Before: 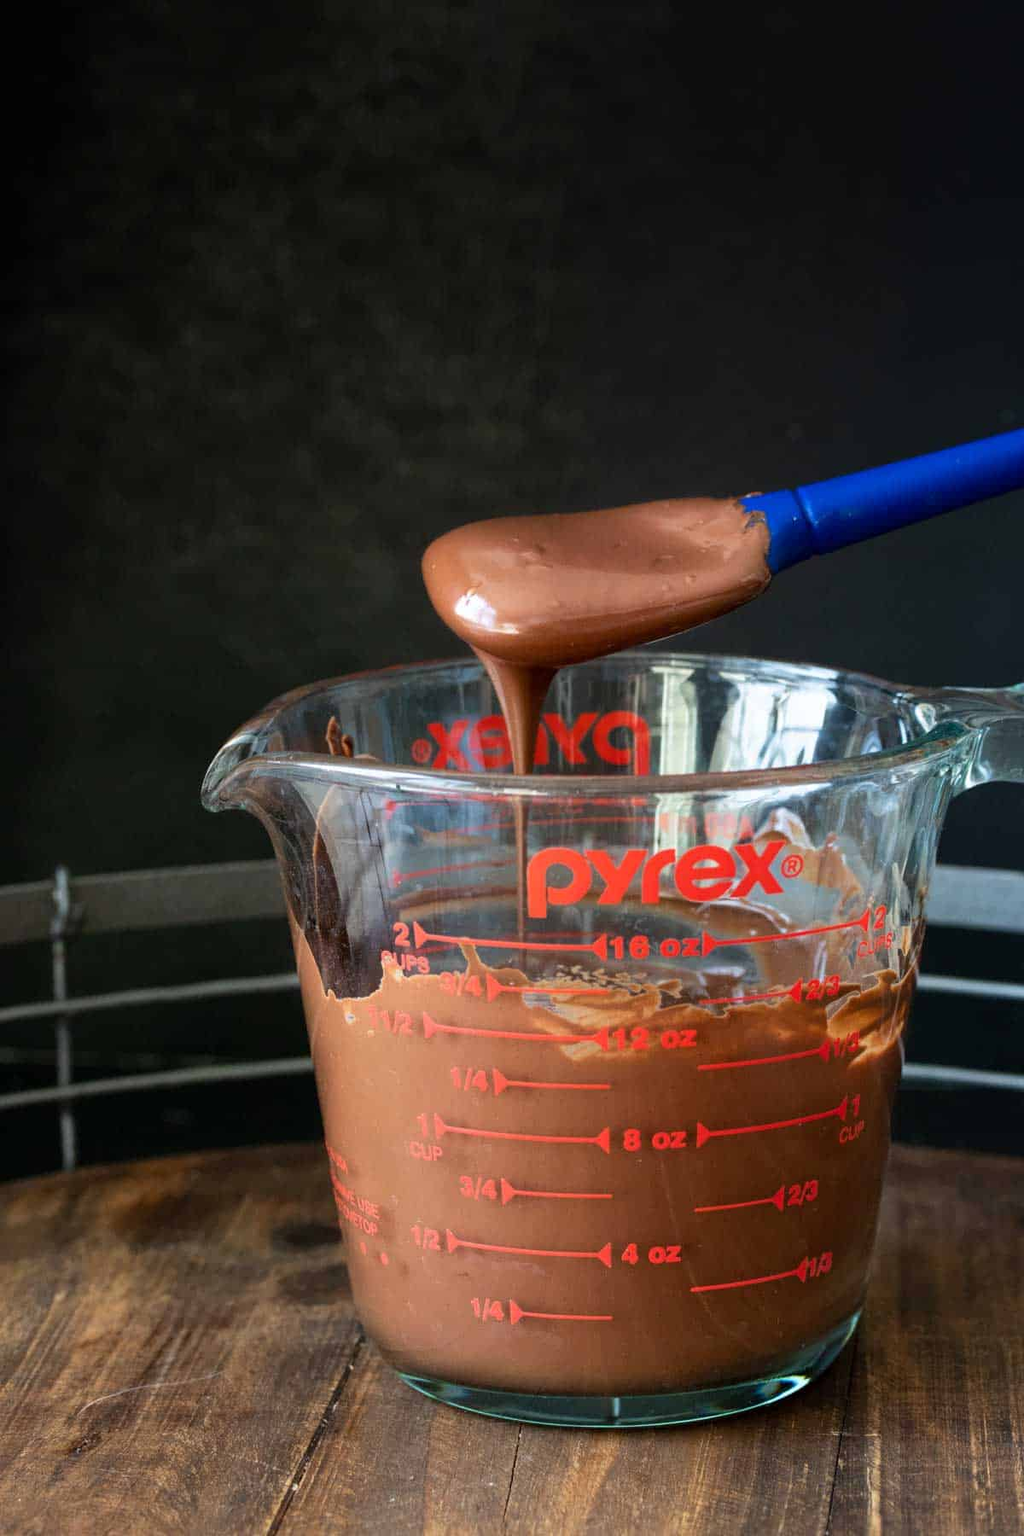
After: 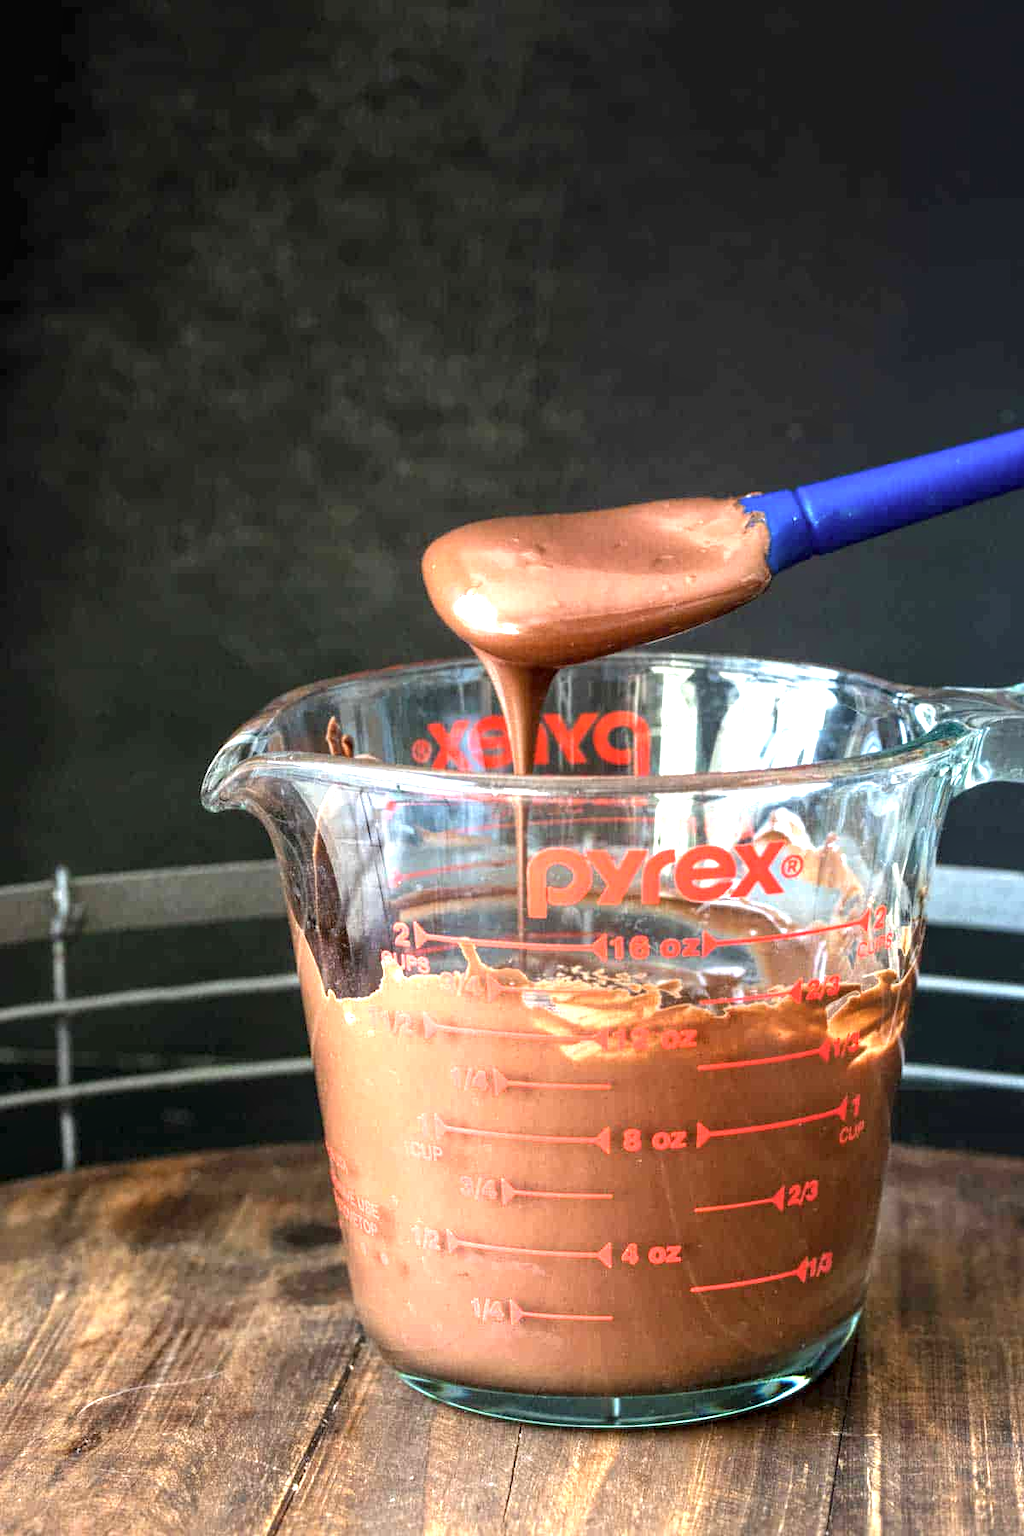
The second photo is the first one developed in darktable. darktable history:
exposure: black level correction 0, exposure 1.388 EV, compensate highlight preservation false
contrast brightness saturation: saturation -0.104
tone equalizer: on, module defaults
local contrast: on, module defaults
